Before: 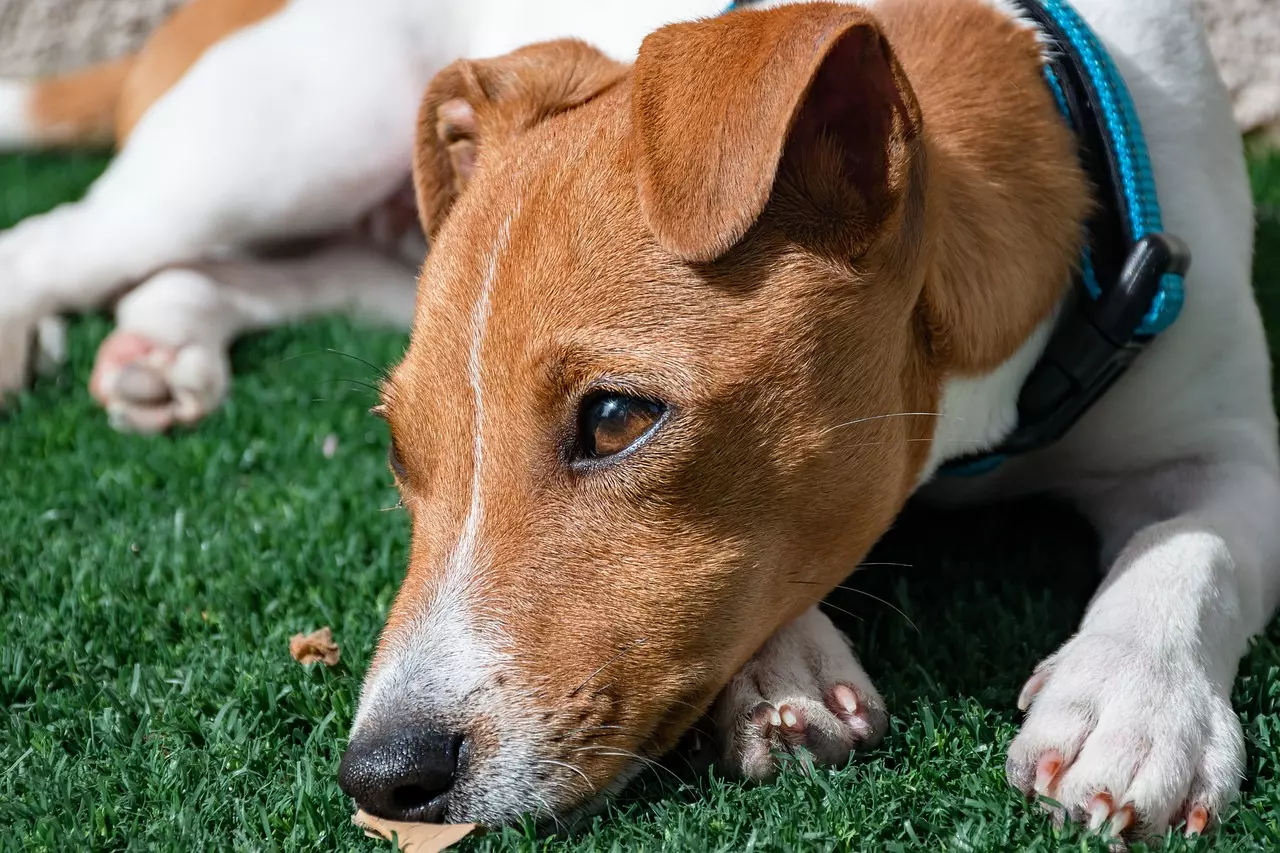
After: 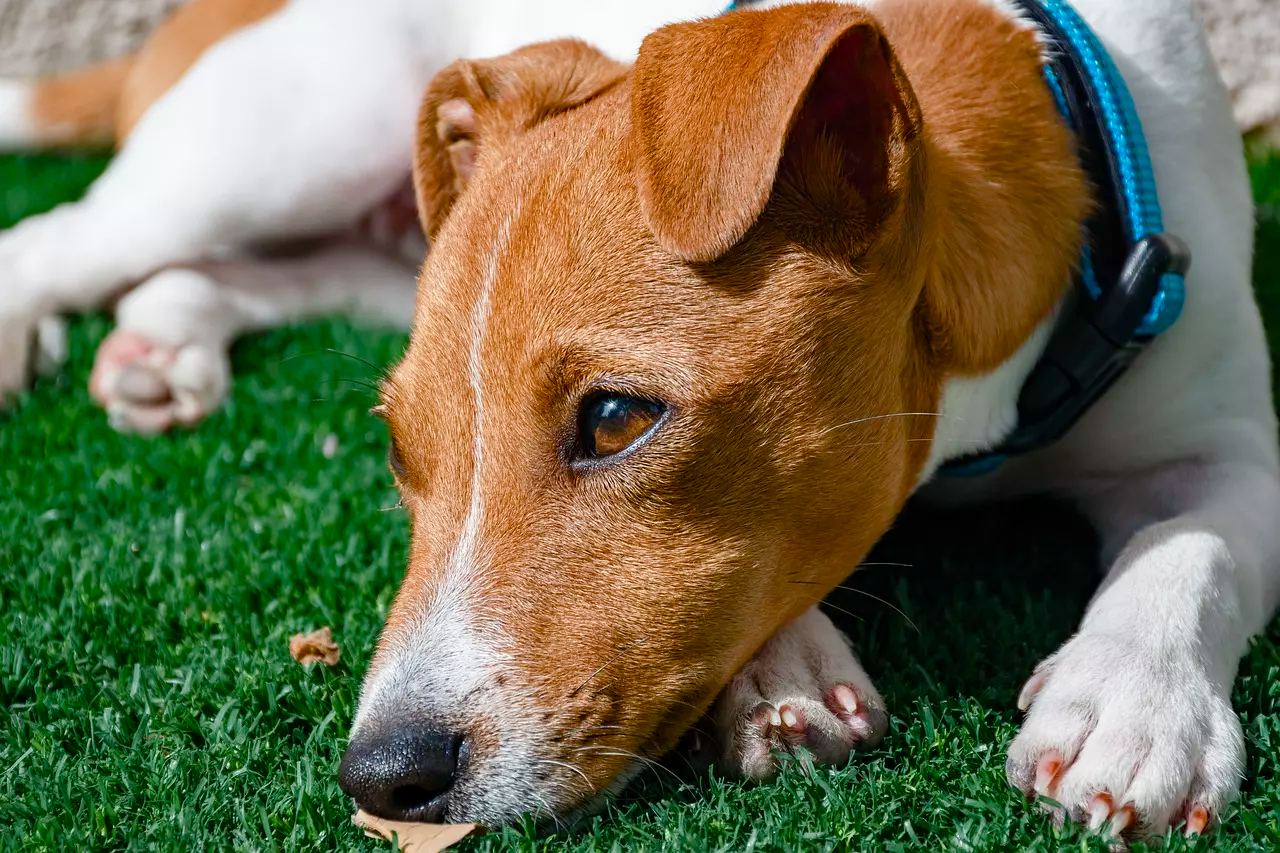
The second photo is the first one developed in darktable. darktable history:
color balance rgb: linear chroma grading › global chroma 14.772%, perceptual saturation grading › global saturation 20%, perceptual saturation grading › highlights -49.736%, perceptual saturation grading › shadows 26.127%, global vibrance 20%
